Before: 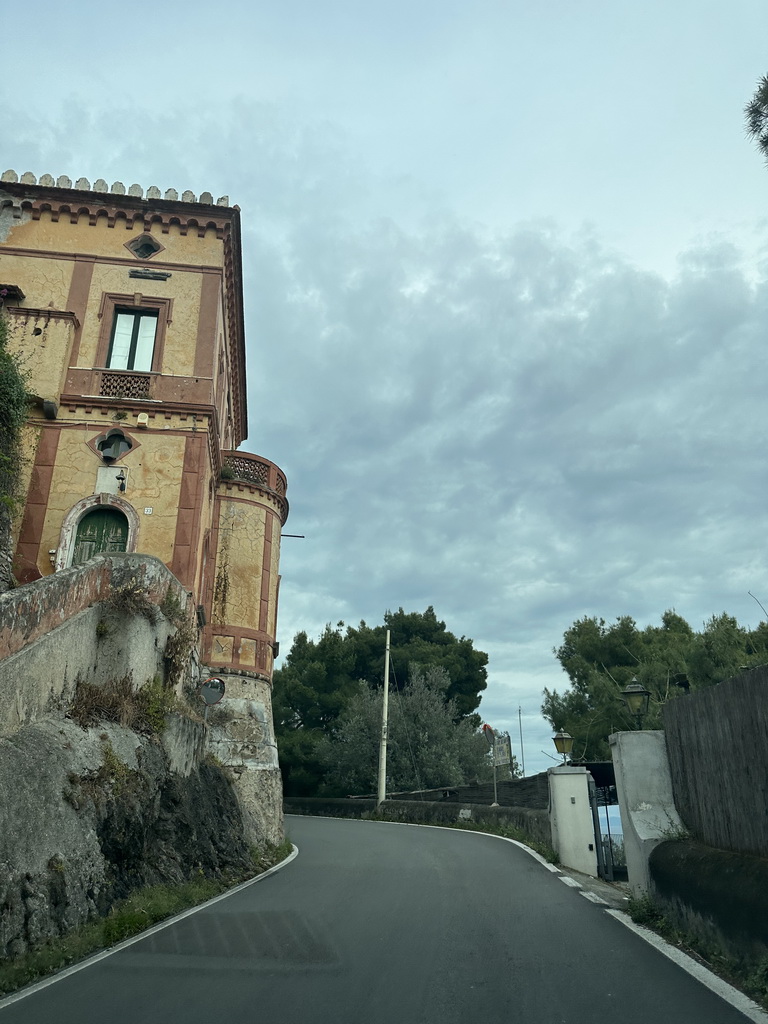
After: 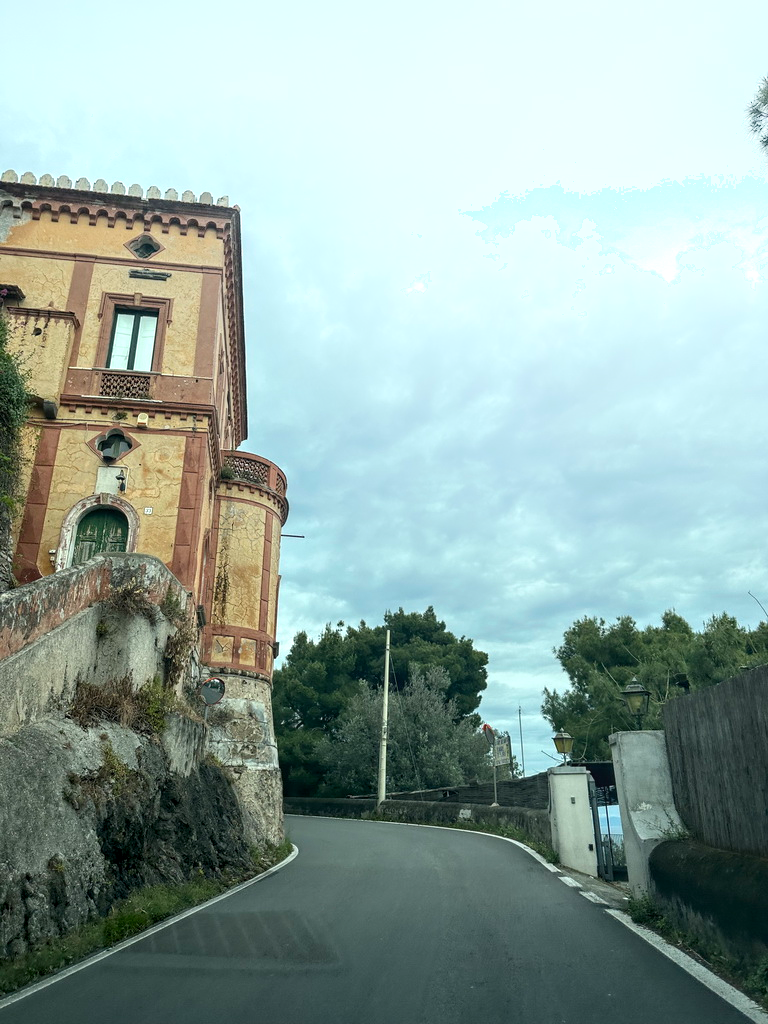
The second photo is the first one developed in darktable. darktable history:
exposure: black level correction 0, exposure 0.397 EV, compensate exposure bias true, compensate highlight preservation false
shadows and highlights: shadows -39.59, highlights 63.46, soften with gaussian
local contrast: on, module defaults
